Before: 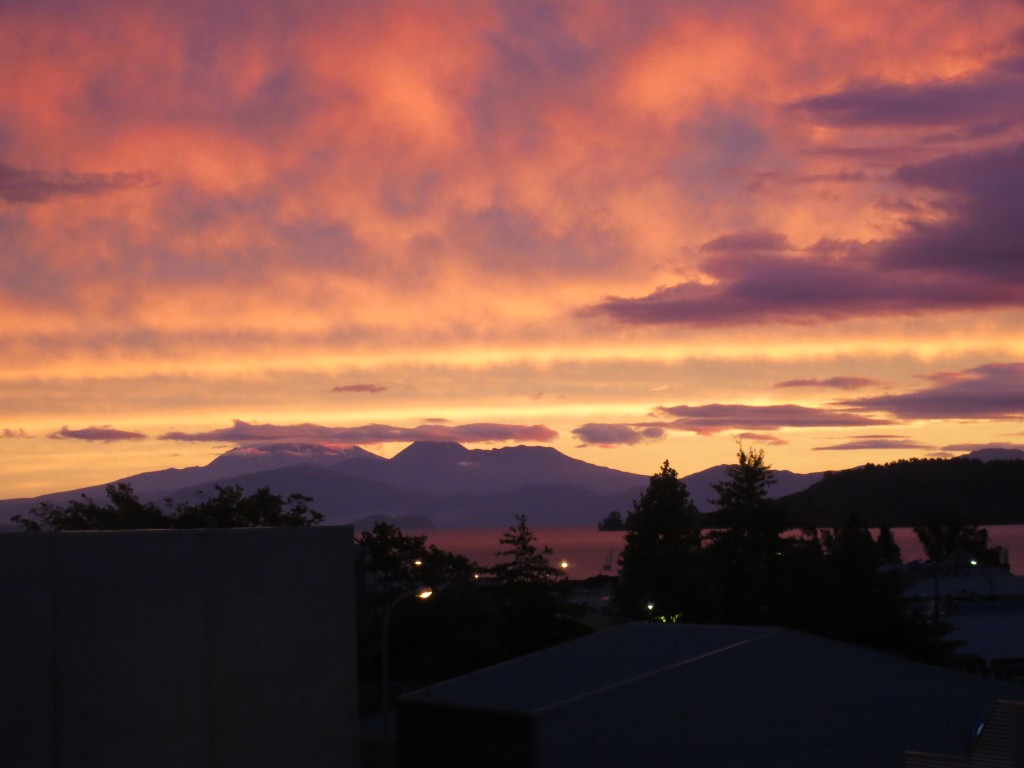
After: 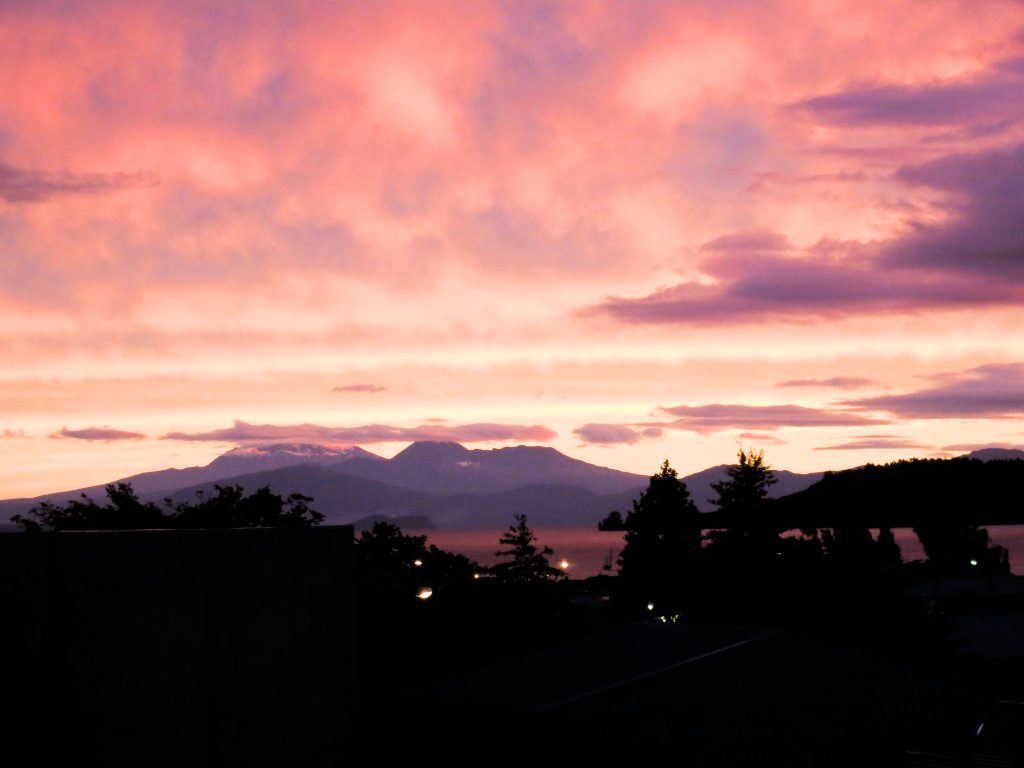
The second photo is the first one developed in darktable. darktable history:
filmic rgb: black relative exposure -5 EV, hardness 2.88, contrast 1.3, highlights saturation mix -30%
exposure: exposure 1.061 EV, compensate highlight preservation false
